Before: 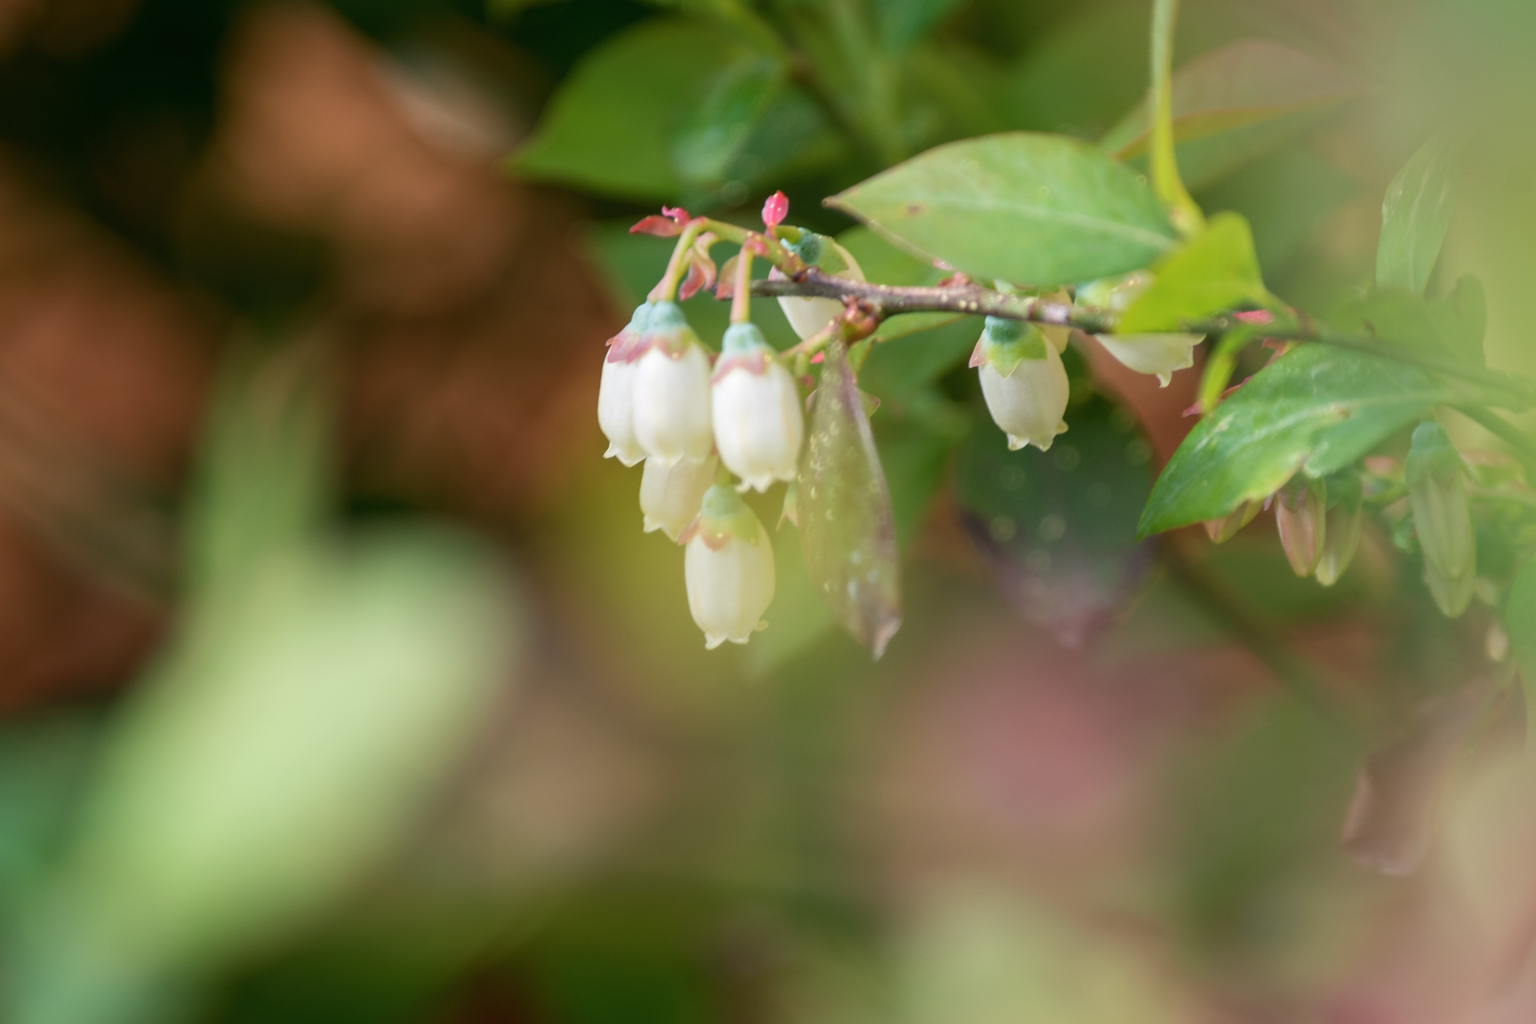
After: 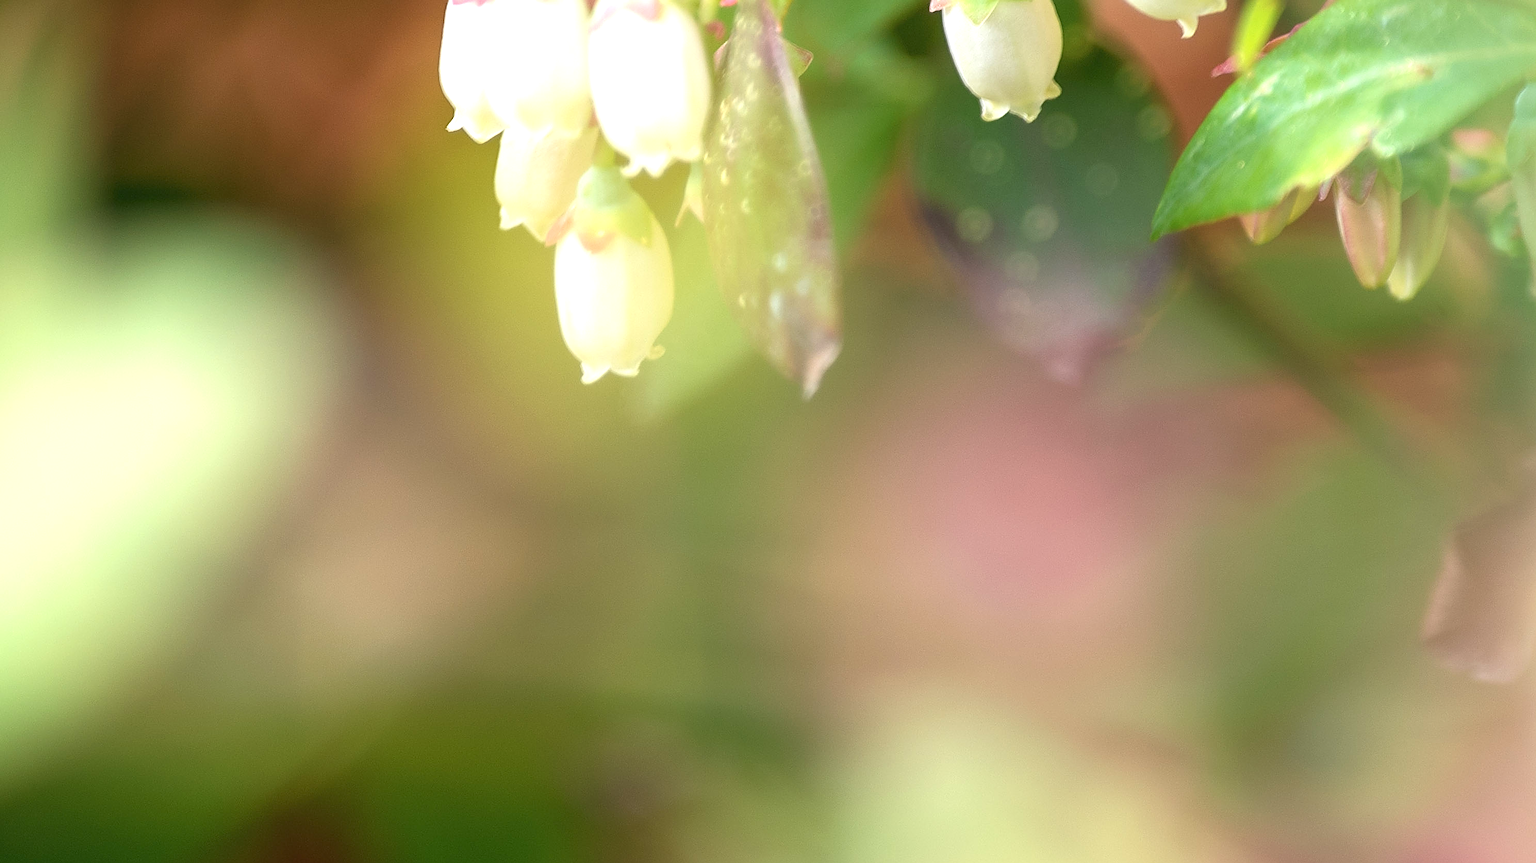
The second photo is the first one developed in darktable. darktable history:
crop and rotate: left 17.299%, top 35.115%, right 7.015%, bottom 1.024%
sharpen: amount 1
exposure: exposure 0.921 EV, compensate highlight preservation false
